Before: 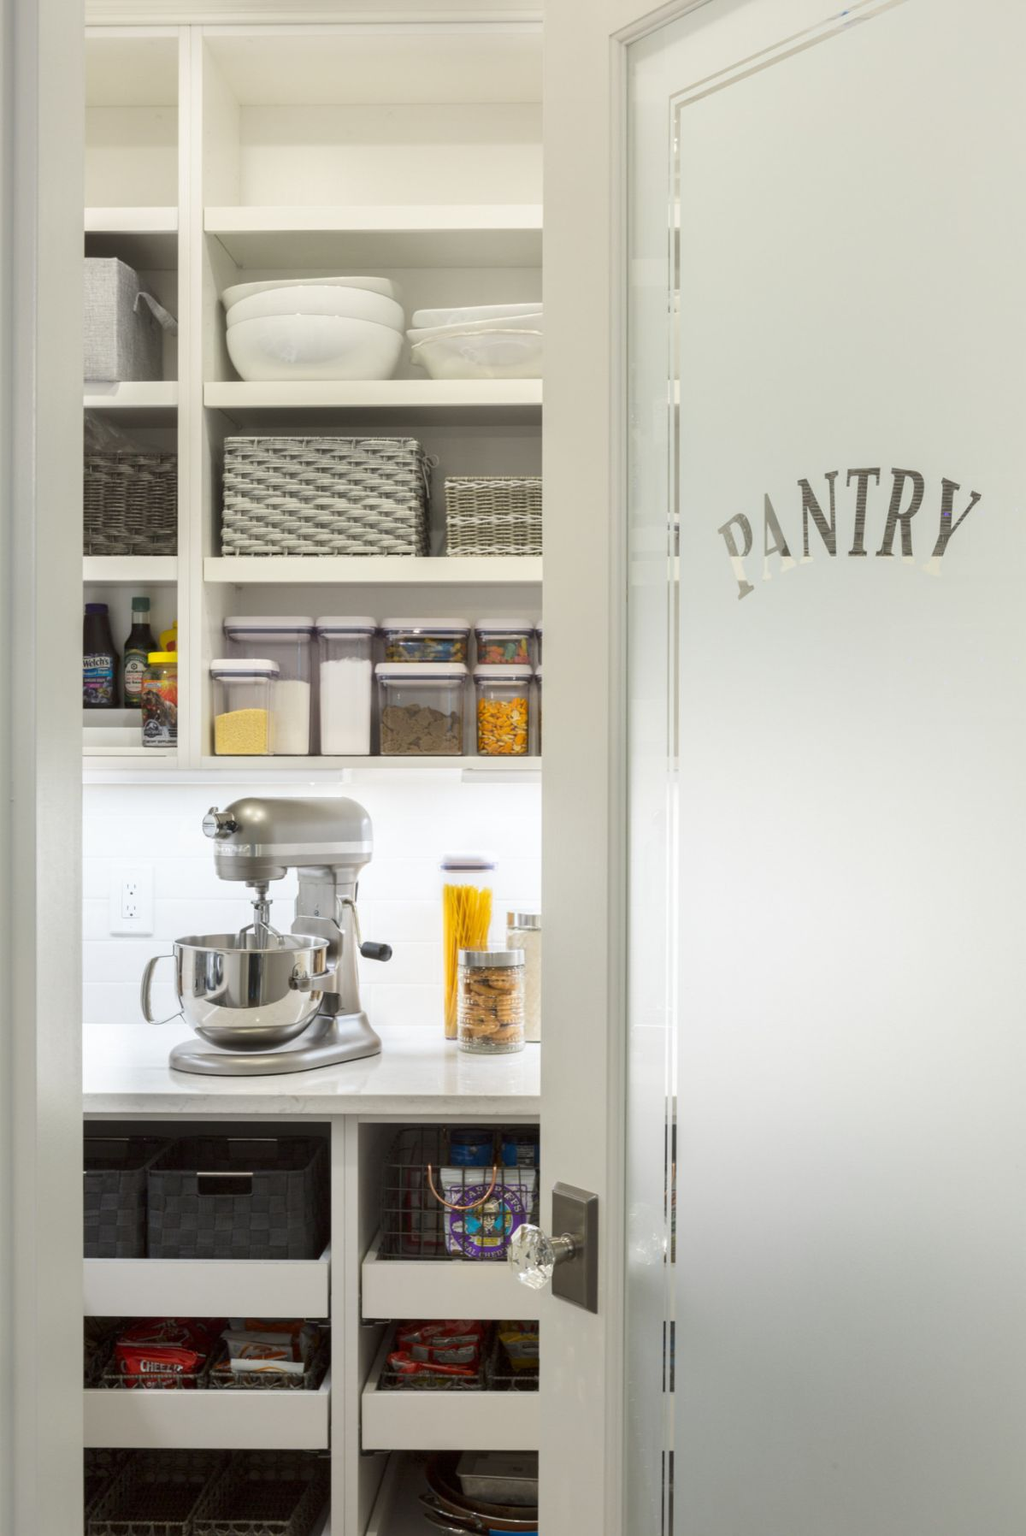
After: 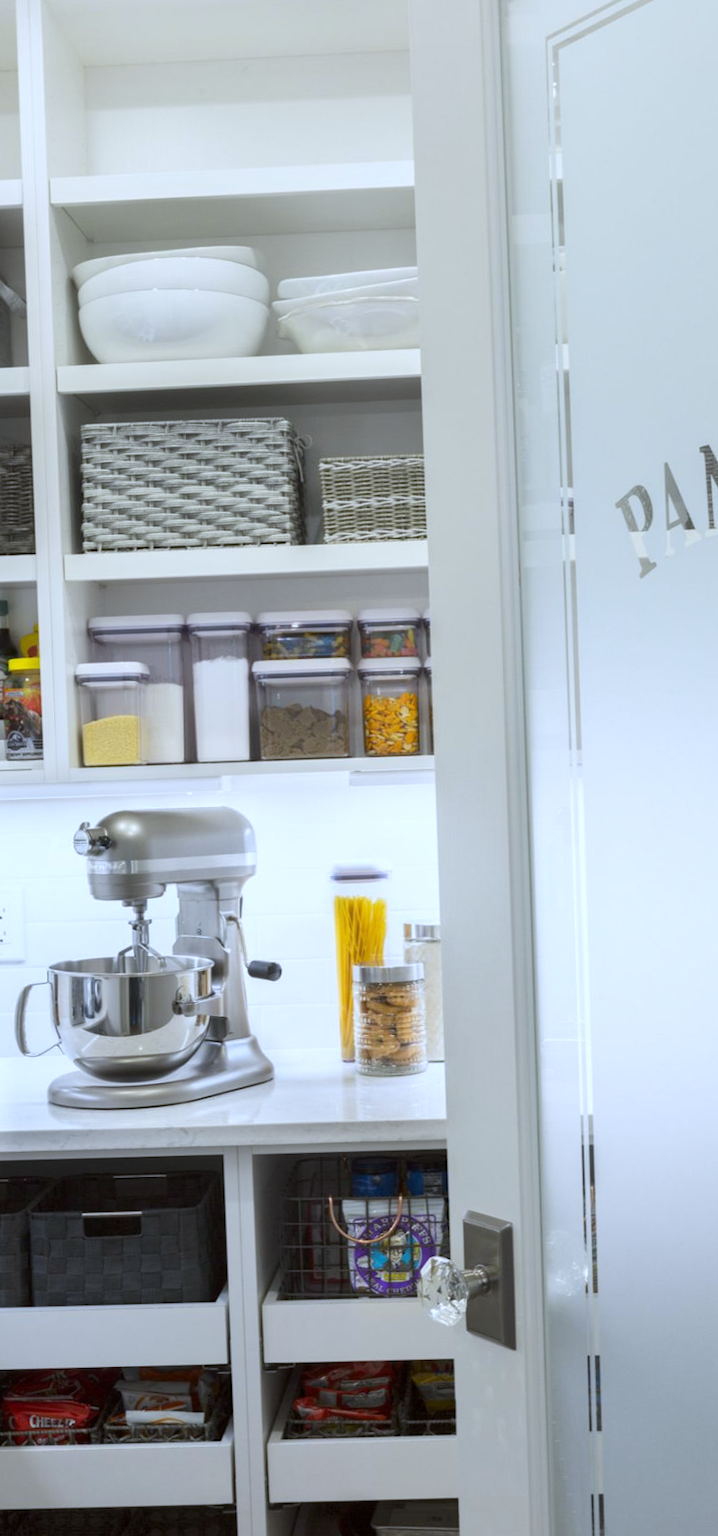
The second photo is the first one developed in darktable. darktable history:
rotate and perspective: rotation -2.12°, lens shift (vertical) 0.009, lens shift (horizontal) -0.008, automatic cropping original format, crop left 0.036, crop right 0.964, crop top 0.05, crop bottom 0.959
white balance: red 0.926, green 1.003, blue 1.133
crop and rotate: left 12.673%, right 20.66%
